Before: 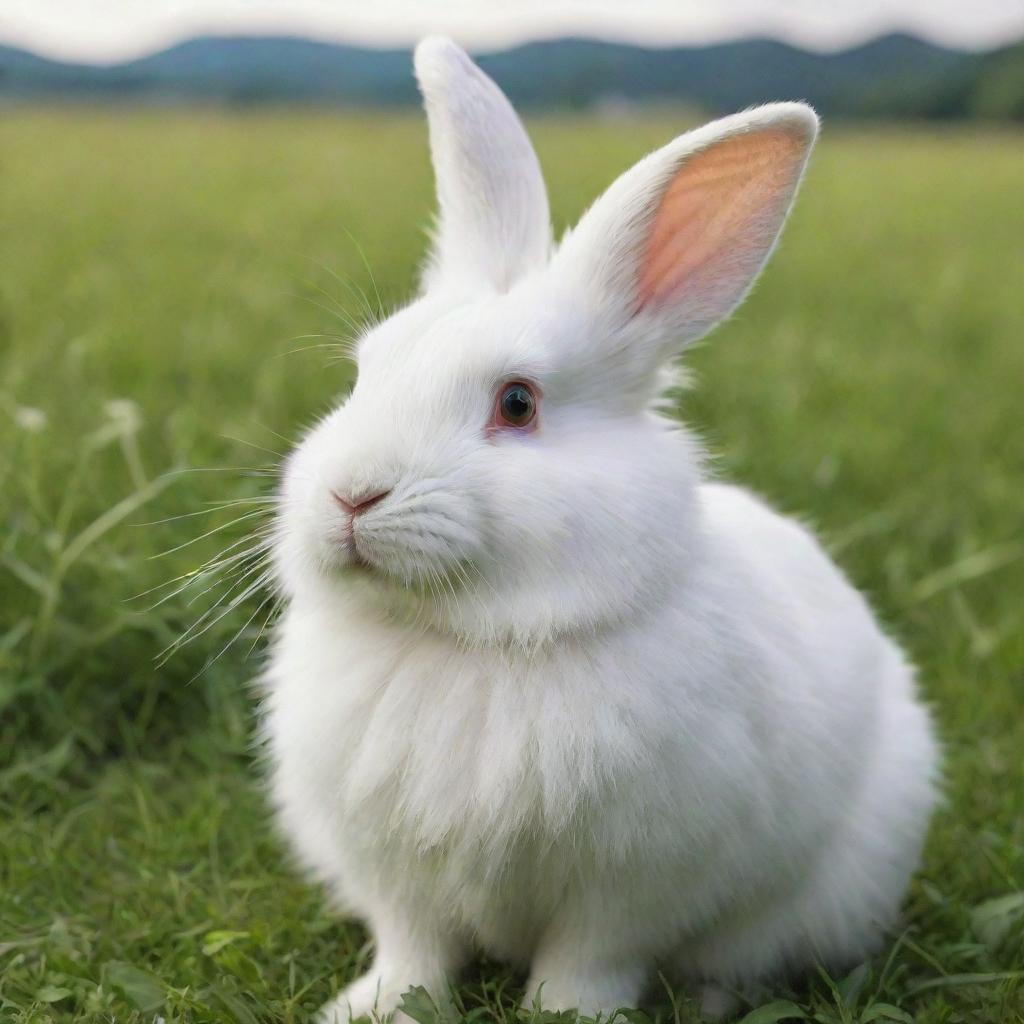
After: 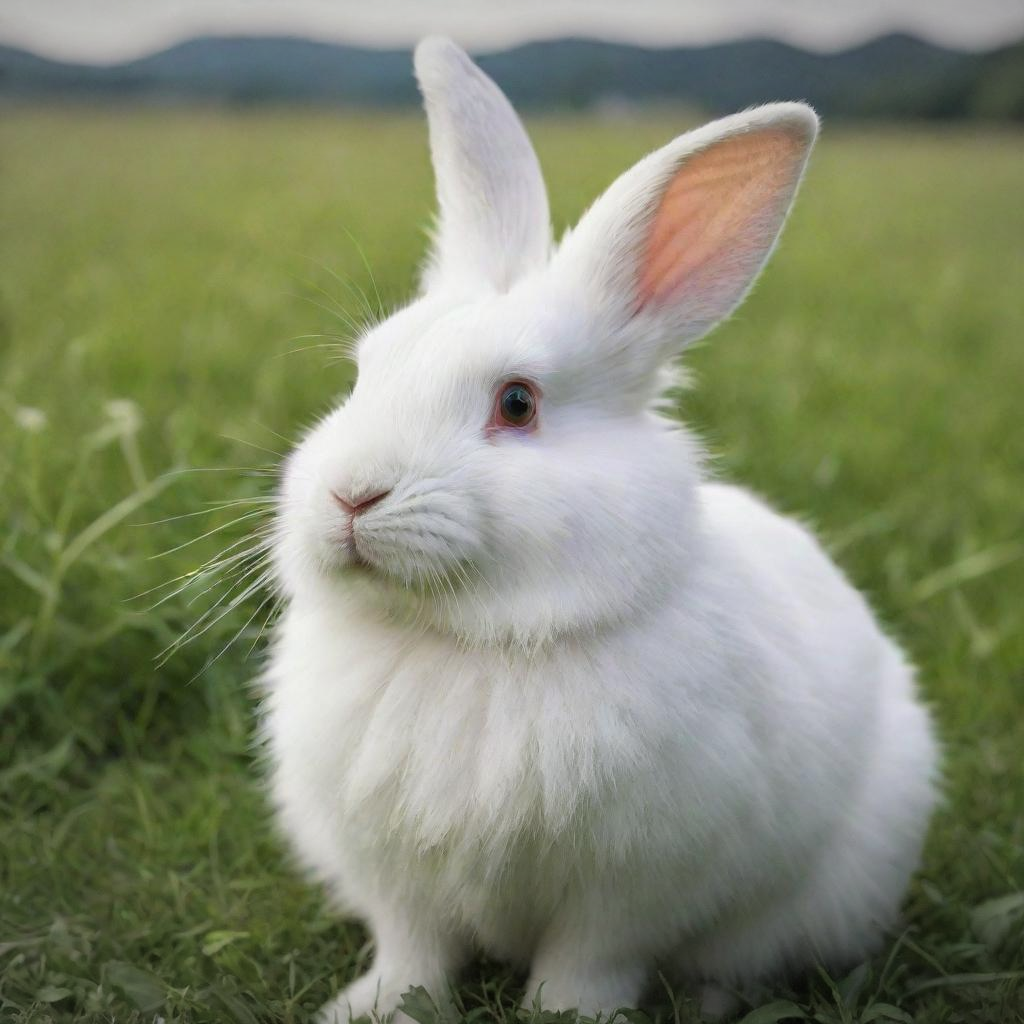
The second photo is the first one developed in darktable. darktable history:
vignetting: fall-off start 97.74%, fall-off radius 101.18%, brightness -0.575, width/height ratio 1.371
